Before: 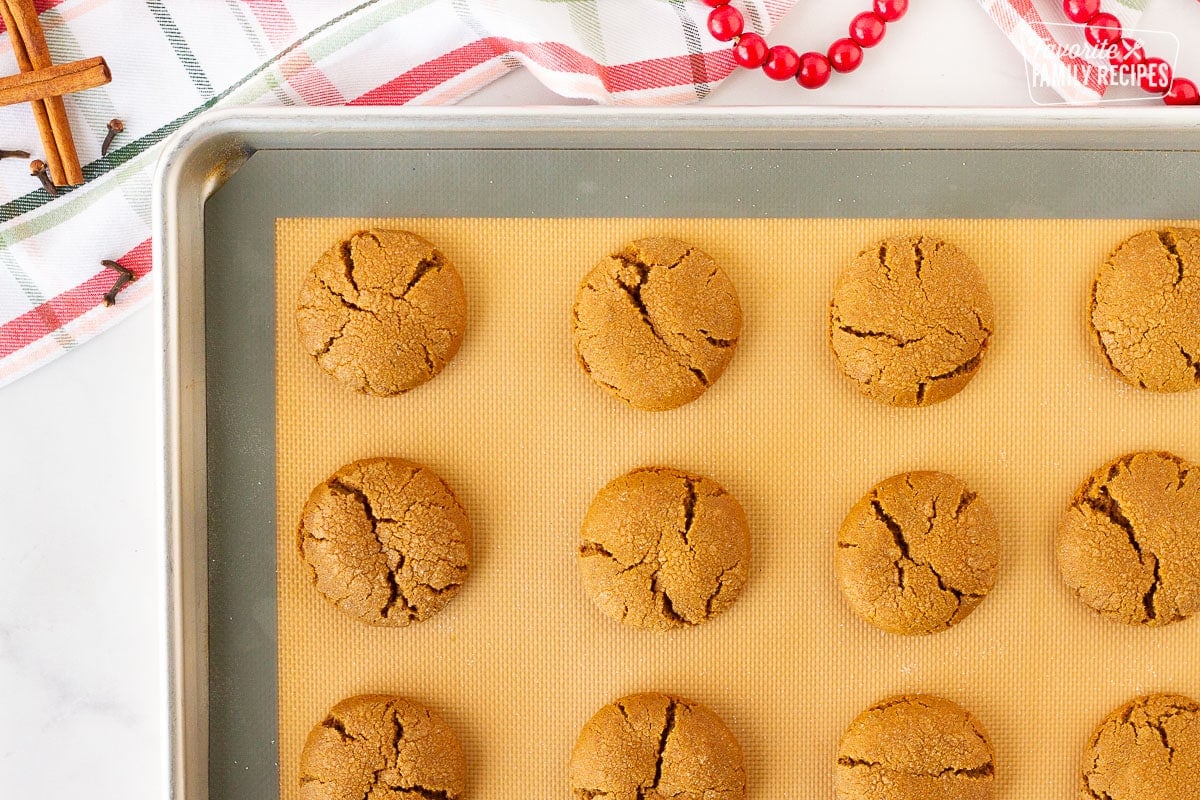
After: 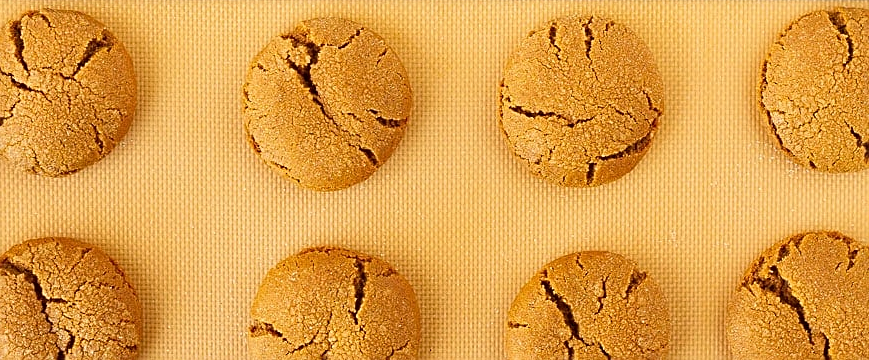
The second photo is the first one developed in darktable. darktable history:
vignetting: fall-off start 115.67%, fall-off radius 58.01%, unbound false
sharpen: on, module defaults
crop and rotate: left 27.575%, top 27.555%, bottom 27.4%
